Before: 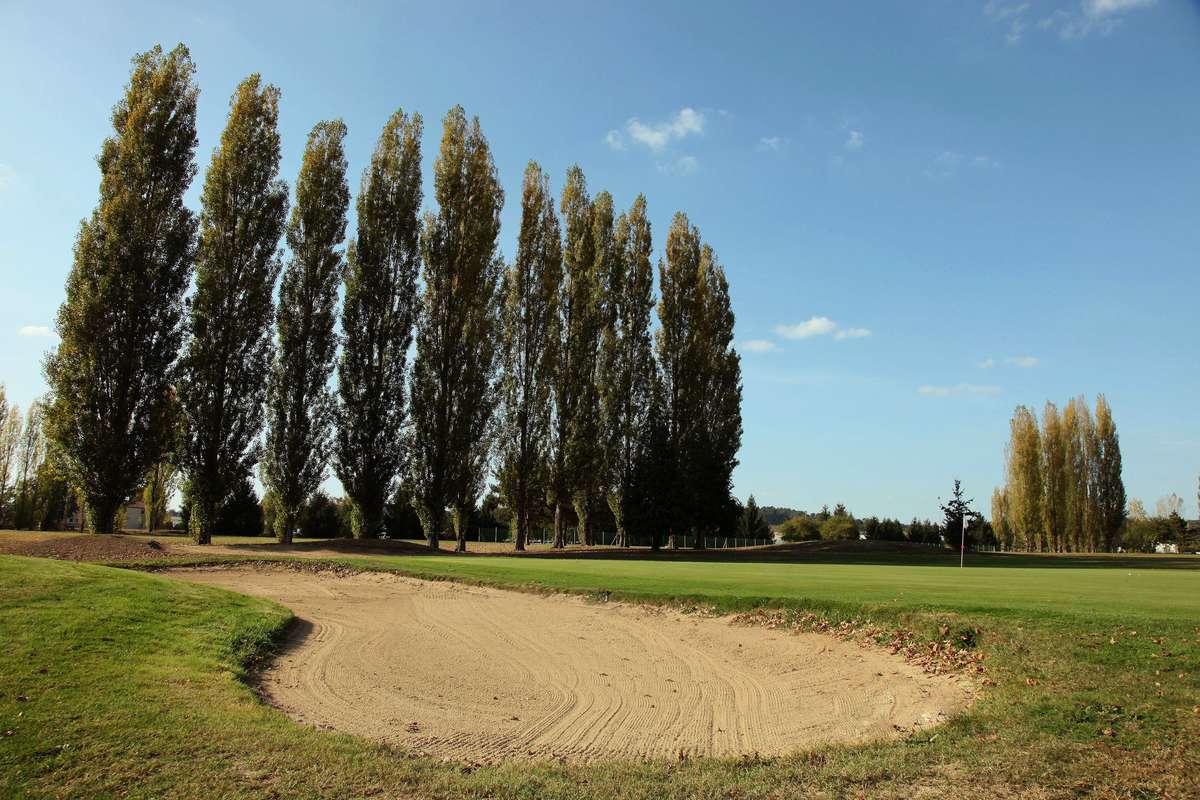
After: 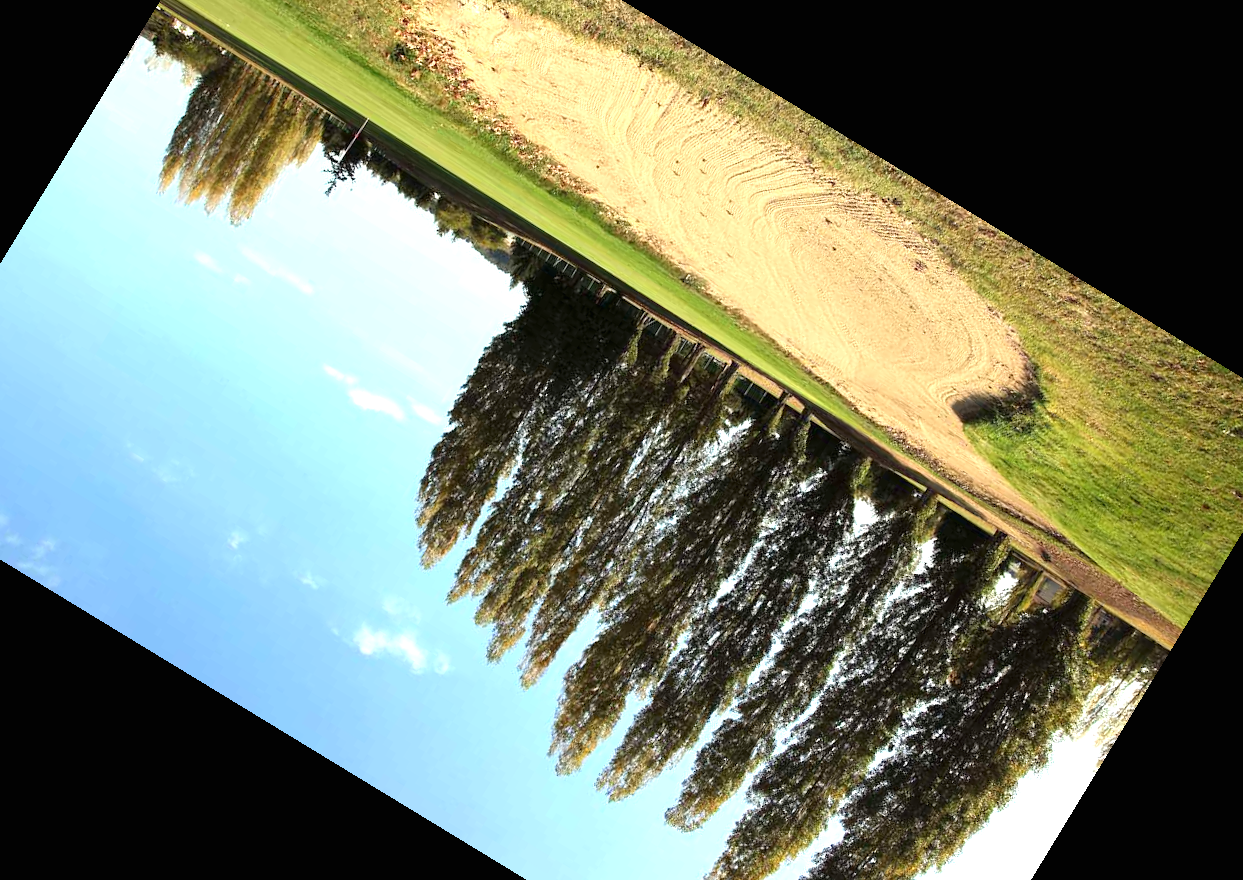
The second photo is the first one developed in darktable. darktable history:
crop and rotate: angle 148.68°, left 9.111%, top 15.603%, right 4.588%, bottom 17.041%
exposure: black level correction 0, exposure 1.1 EV, compensate exposure bias true, compensate highlight preservation false
